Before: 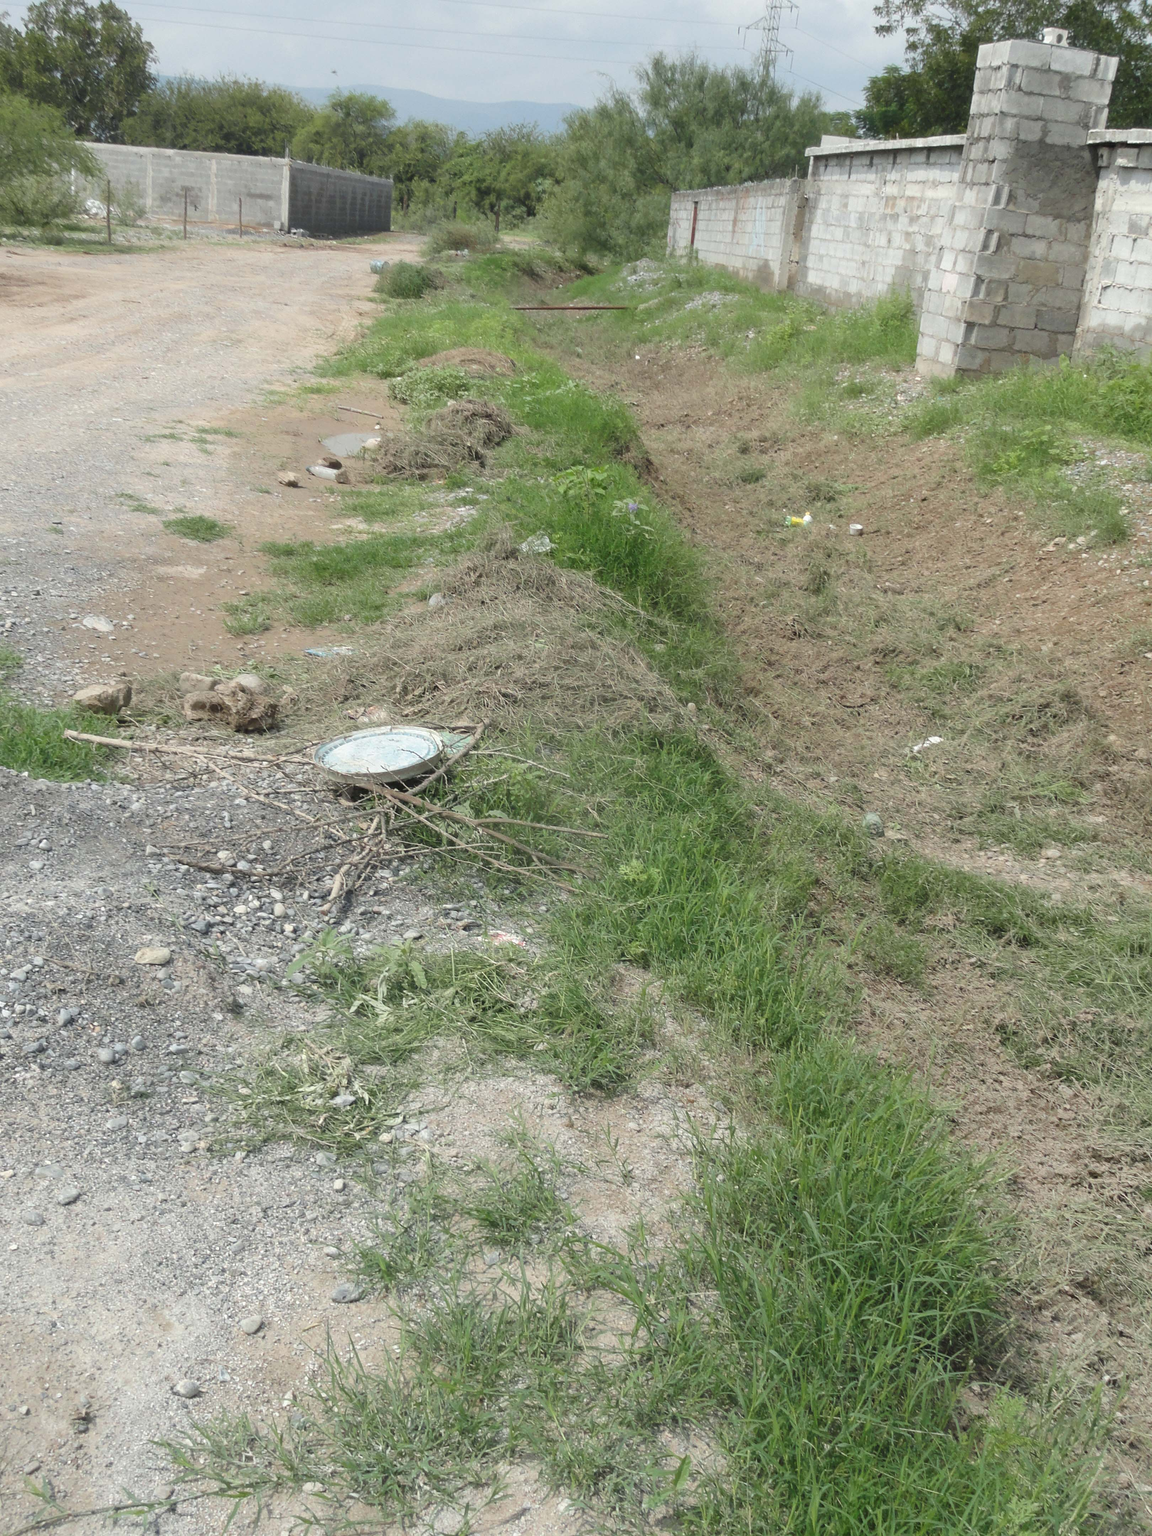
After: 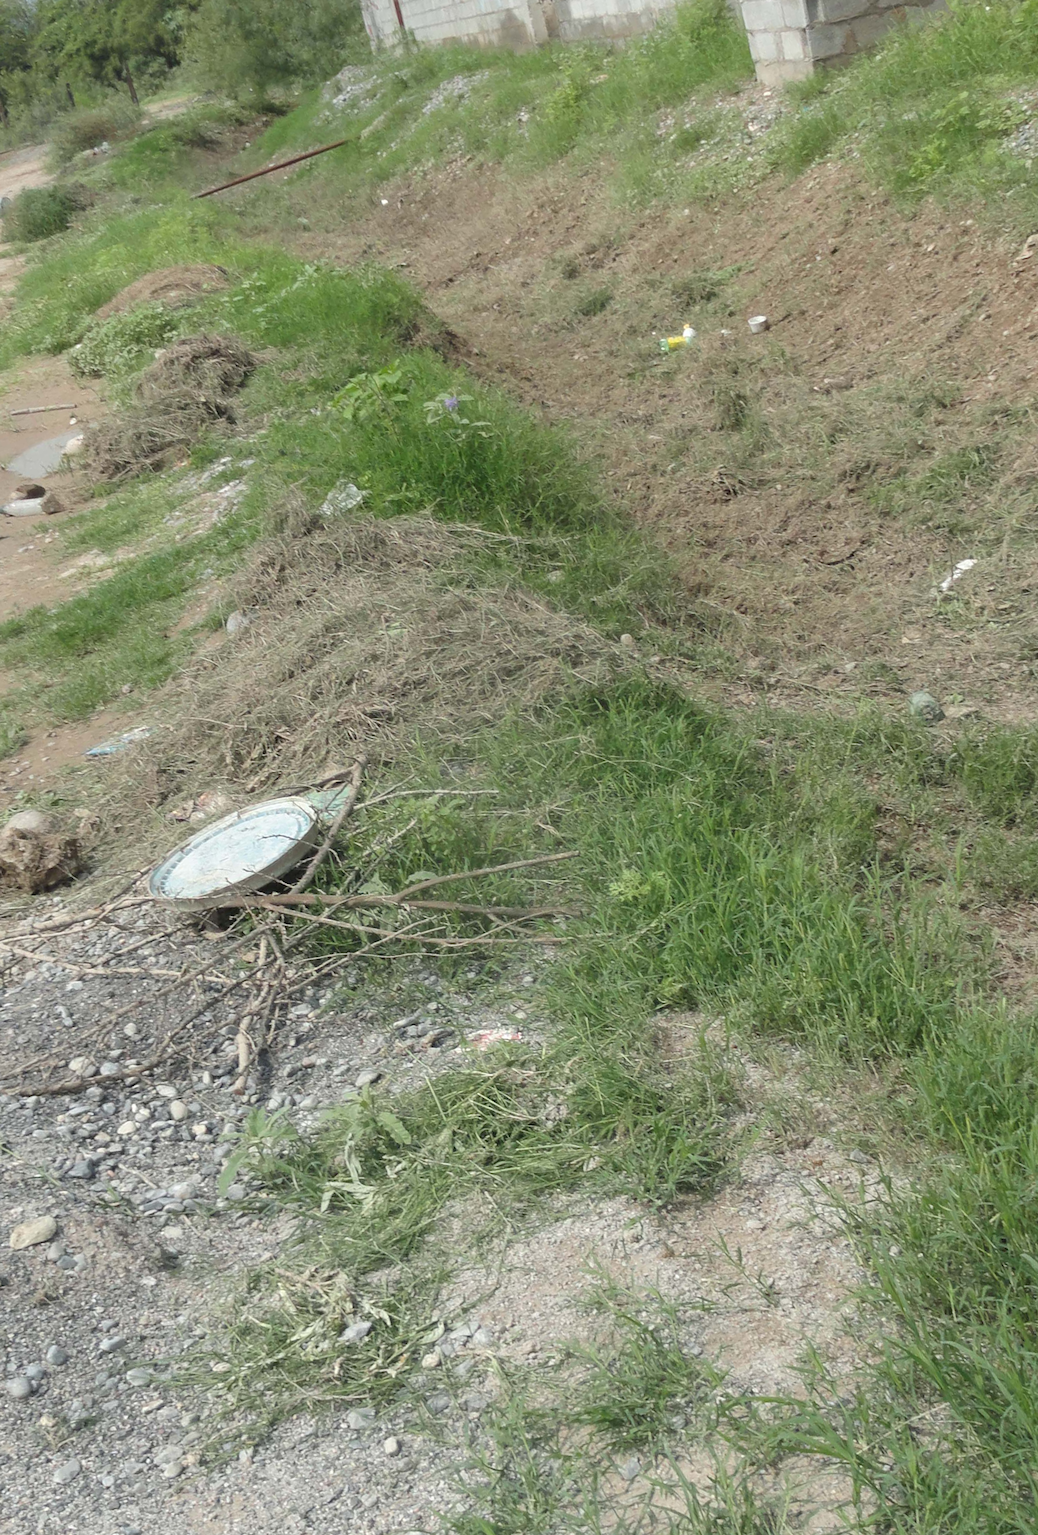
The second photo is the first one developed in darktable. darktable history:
crop and rotate: angle 20.16°, left 6.877%, right 3.984%, bottom 1.106%
